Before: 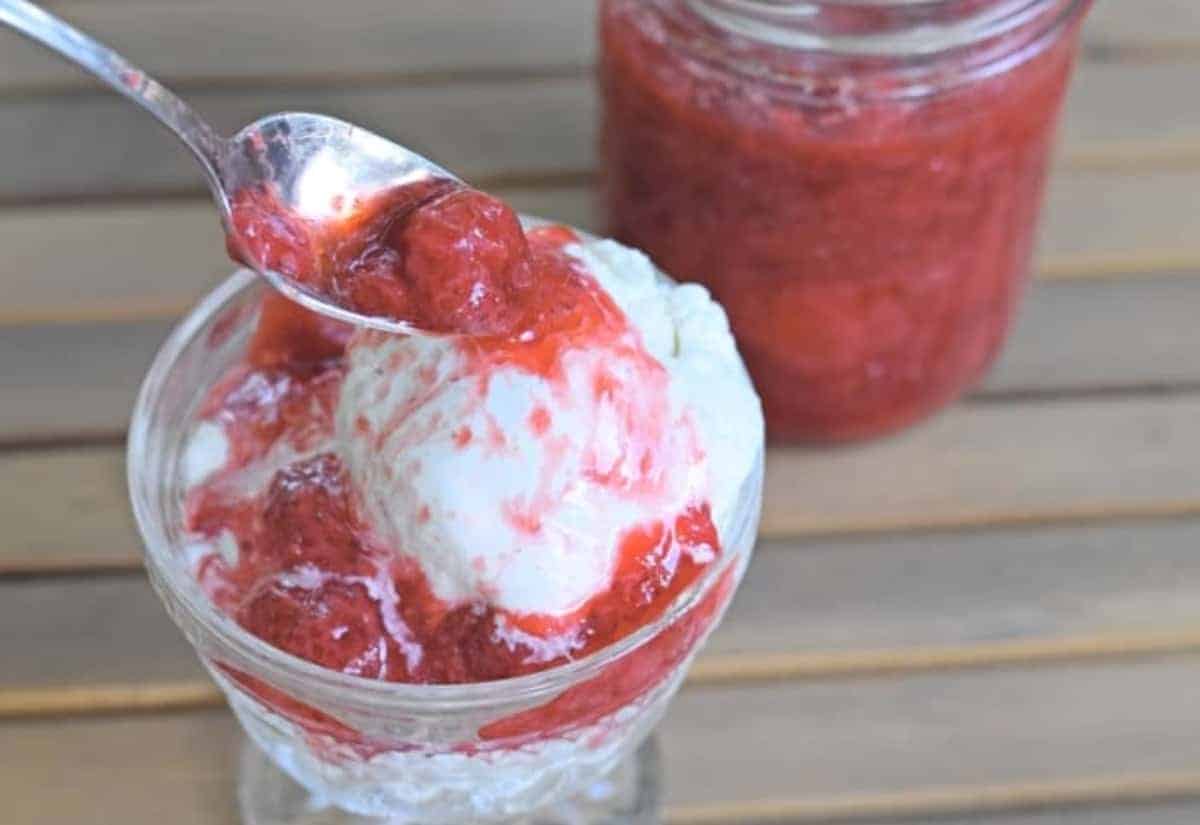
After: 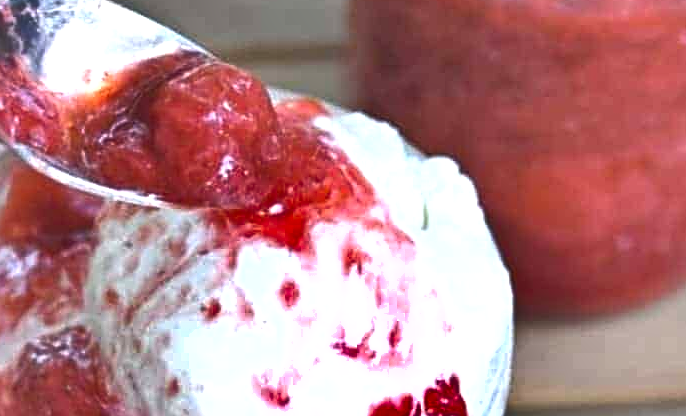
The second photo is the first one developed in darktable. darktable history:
sharpen: on, module defaults
exposure: exposure 0.6 EV, compensate highlight preservation false
crop: left 20.932%, top 15.471%, right 21.848%, bottom 34.081%
tone curve: curves: ch0 [(0.122, 0.111) (1, 1)]
shadows and highlights: shadows 24.5, highlights -78.15, soften with gaussian
